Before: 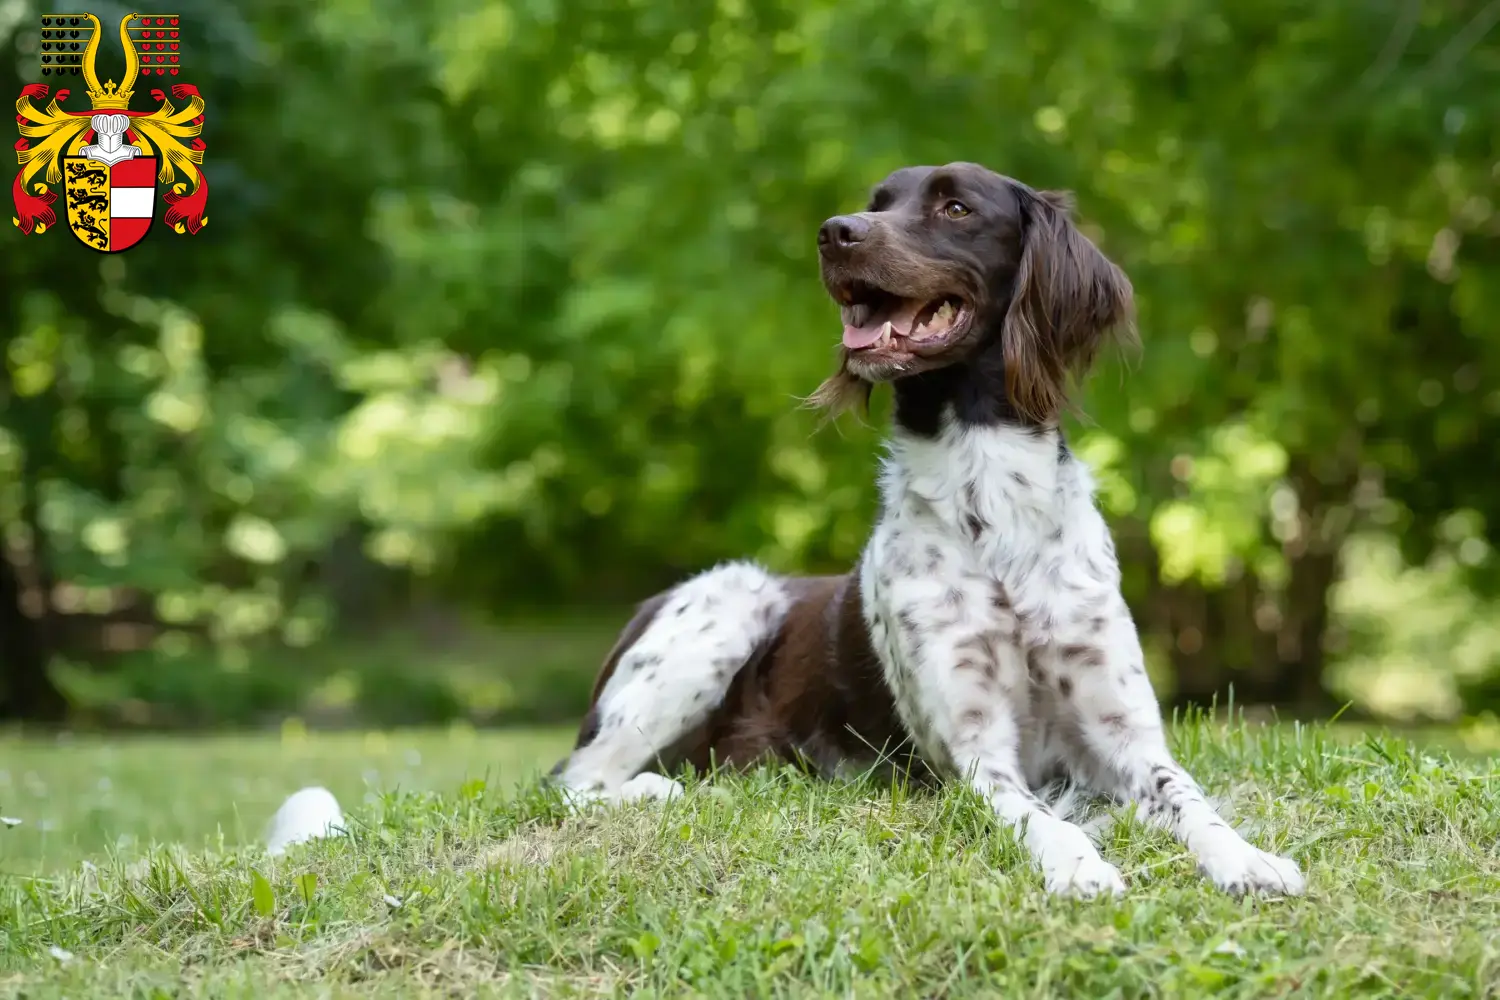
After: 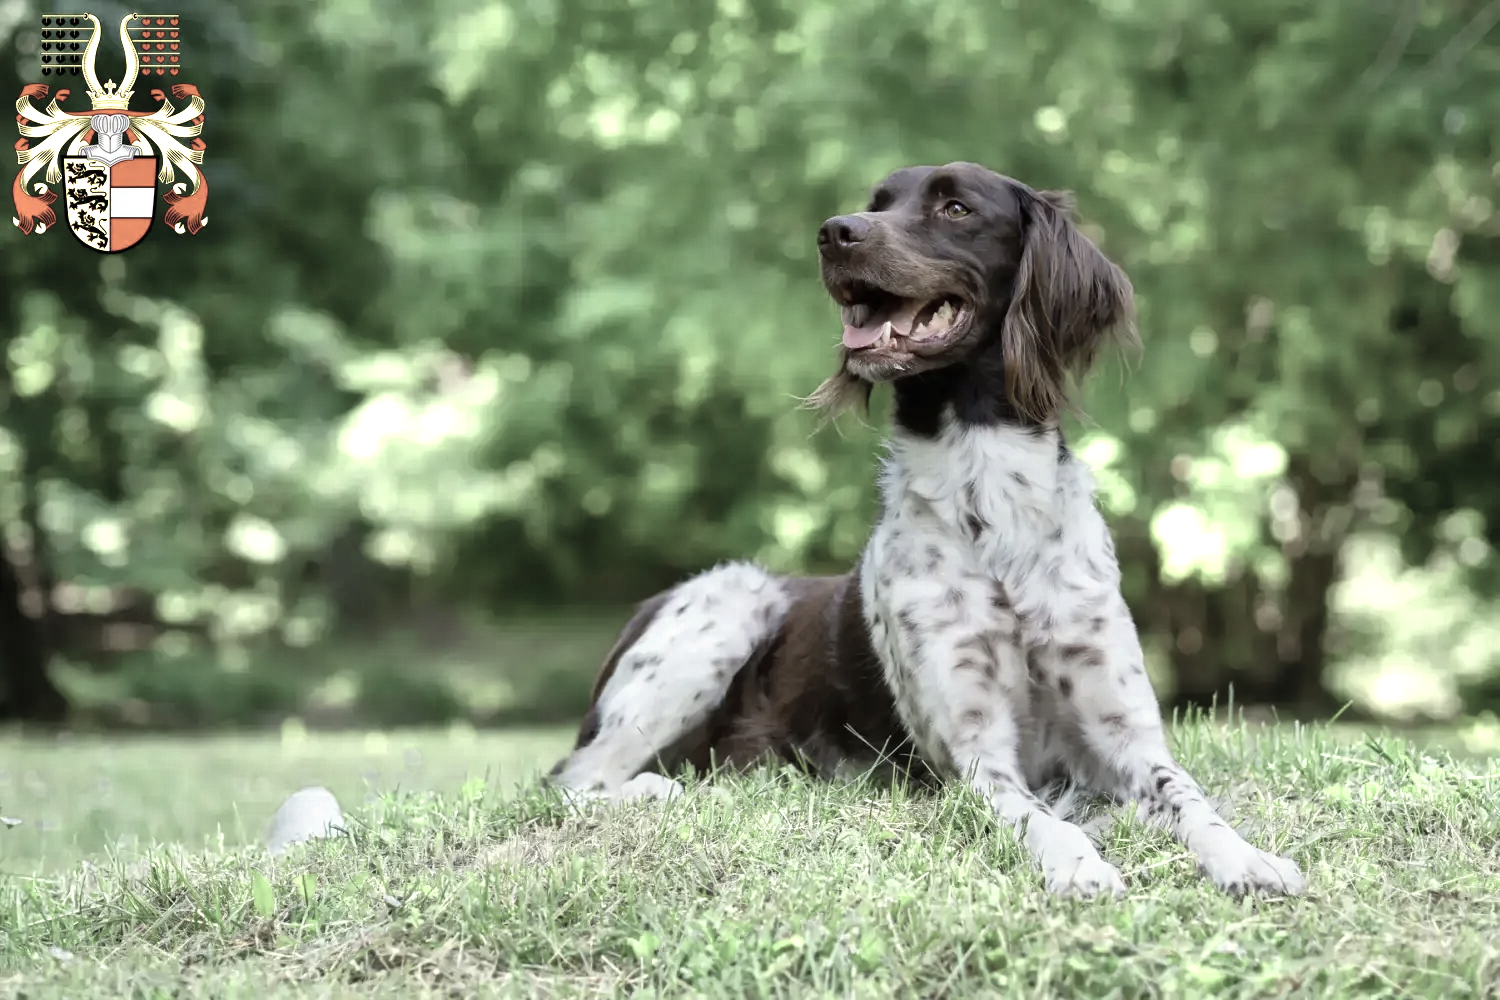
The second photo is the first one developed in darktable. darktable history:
shadows and highlights: soften with gaussian
color zones: curves: ch0 [(0.25, 0.667) (0.758, 0.368)]; ch1 [(0.215, 0.245) (0.761, 0.373)]; ch2 [(0.247, 0.554) (0.761, 0.436)]
